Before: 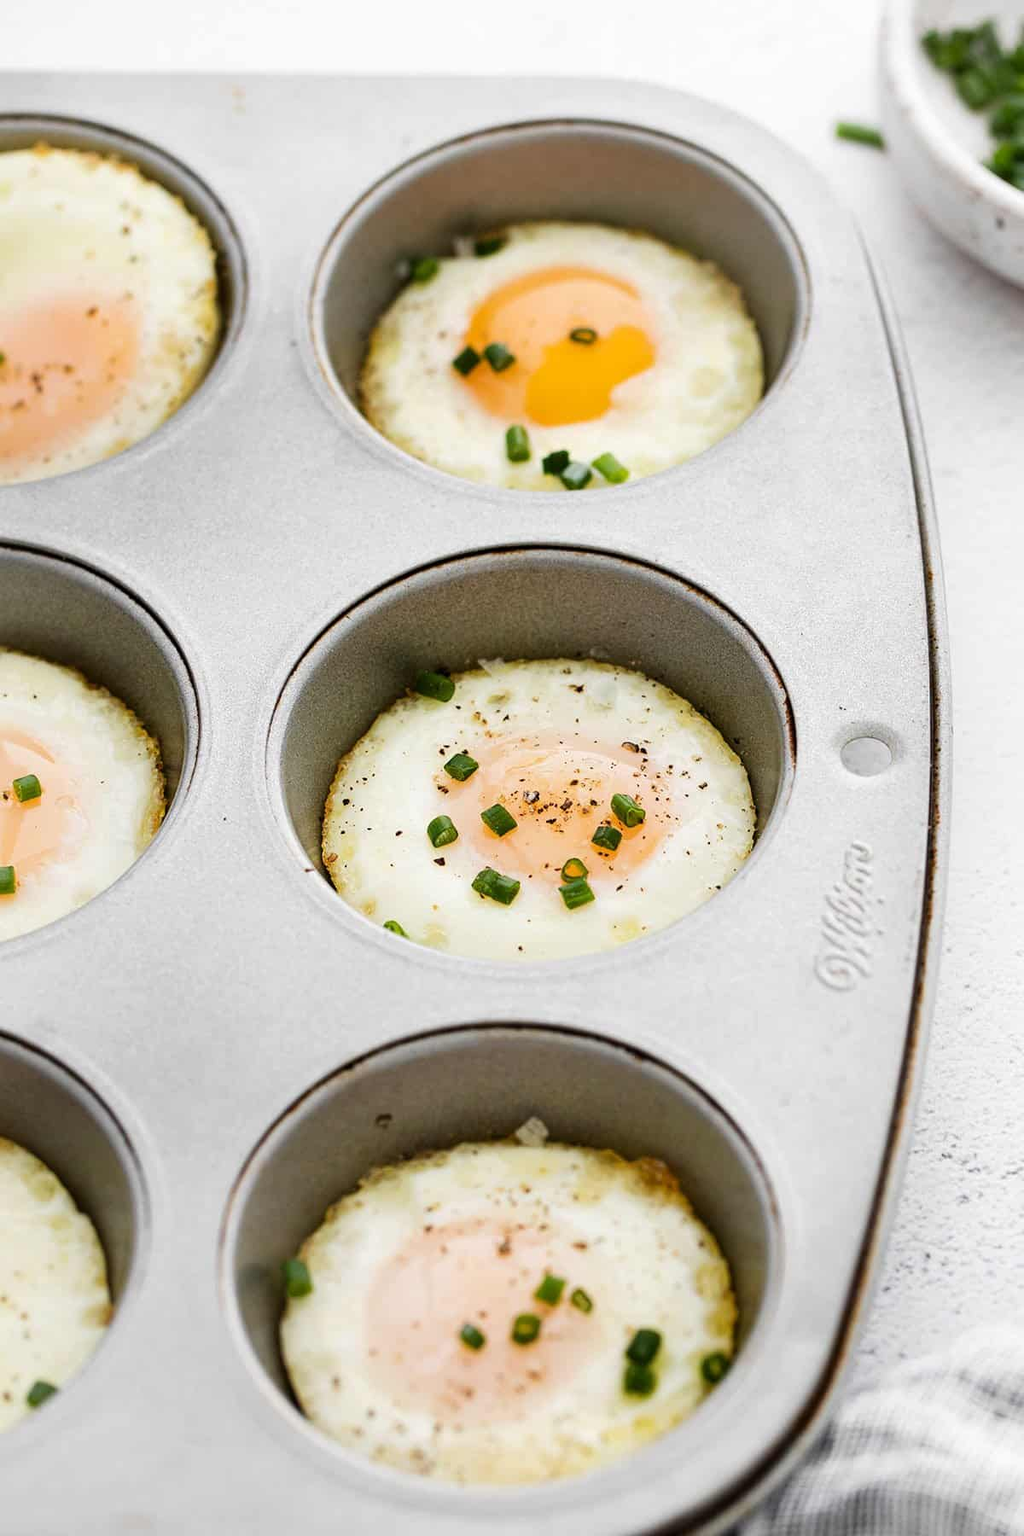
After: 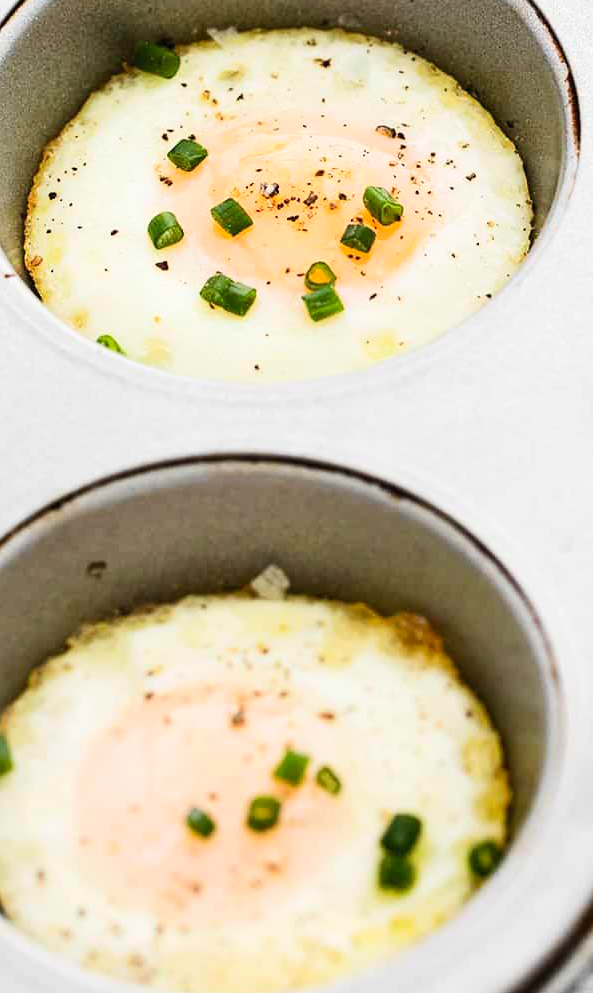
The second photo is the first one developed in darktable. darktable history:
contrast brightness saturation: contrast 0.196, brightness 0.167, saturation 0.221
tone equalizer: on, module defaults
crop: left 29.494%, top 41.338%, right 21.036%, bottom 3.483%
